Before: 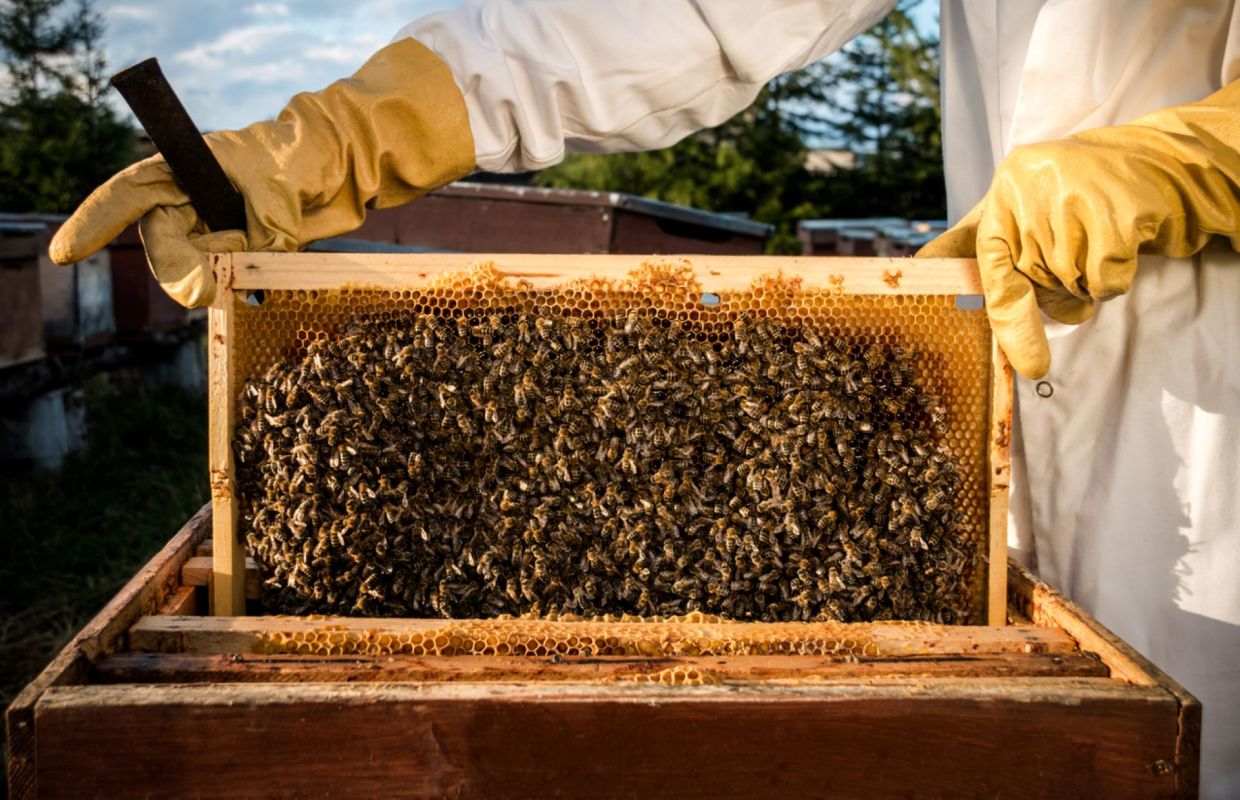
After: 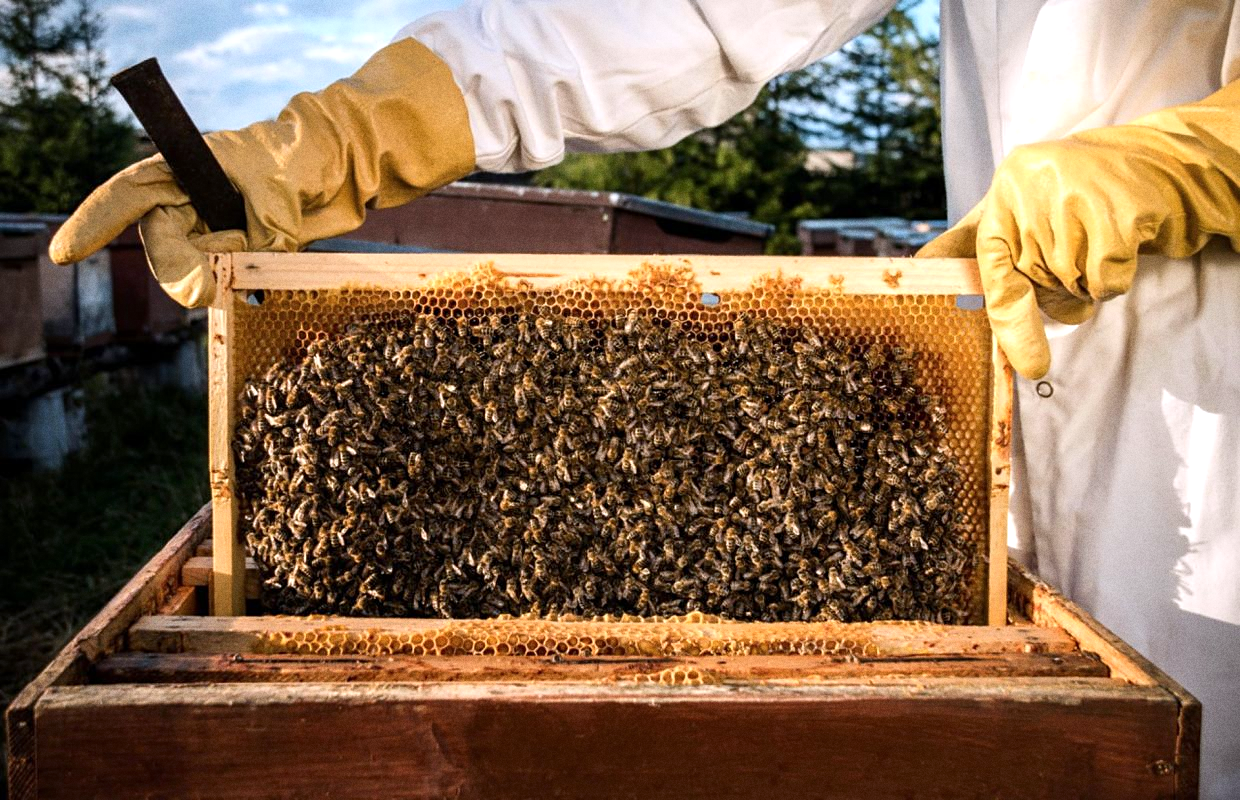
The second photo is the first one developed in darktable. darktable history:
sharpen: amount 0.2
exposure: exposure 0.3 EV, compensate highlight preservation false
color calibration: illuminant as shot in camera, x 0.358, y 0.373, temperature 4628.91 K
grain: coarseness 22.88 ISO
